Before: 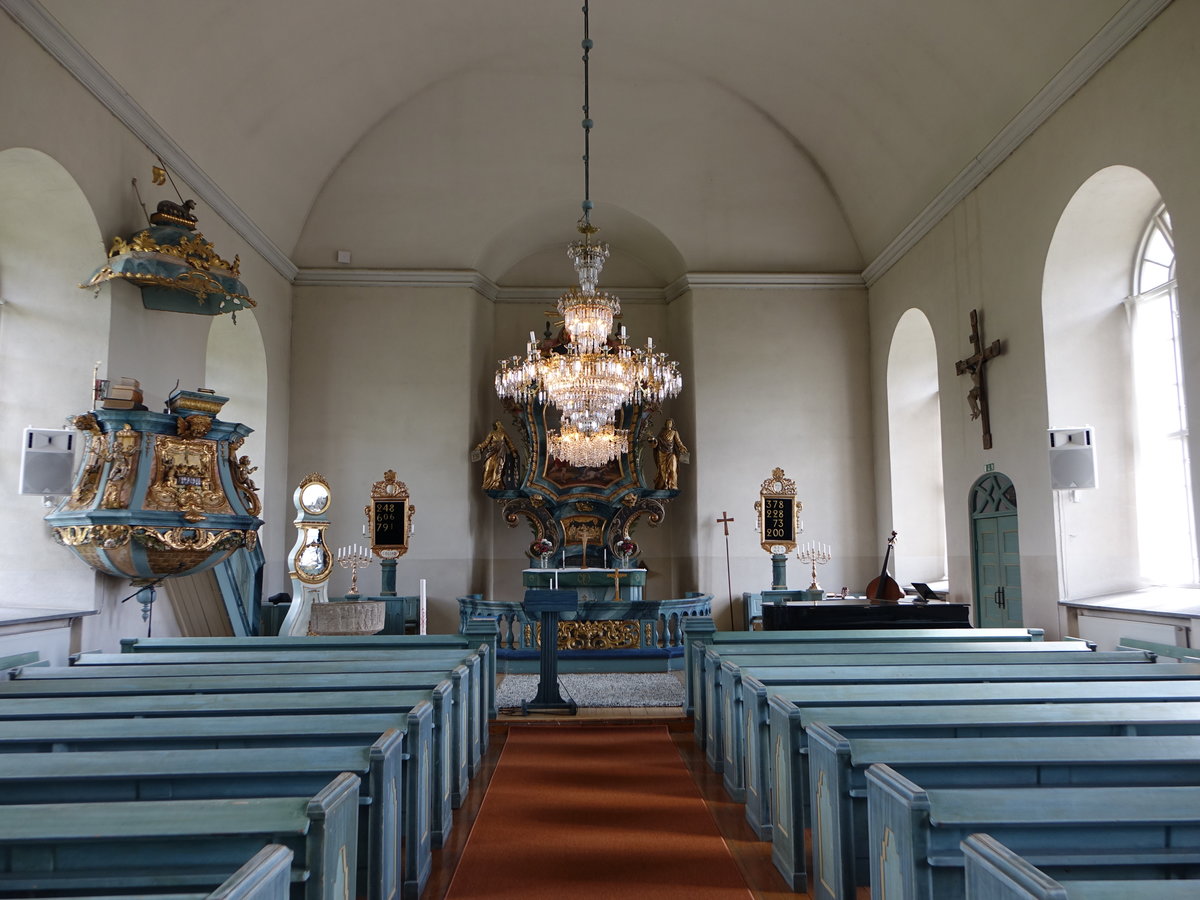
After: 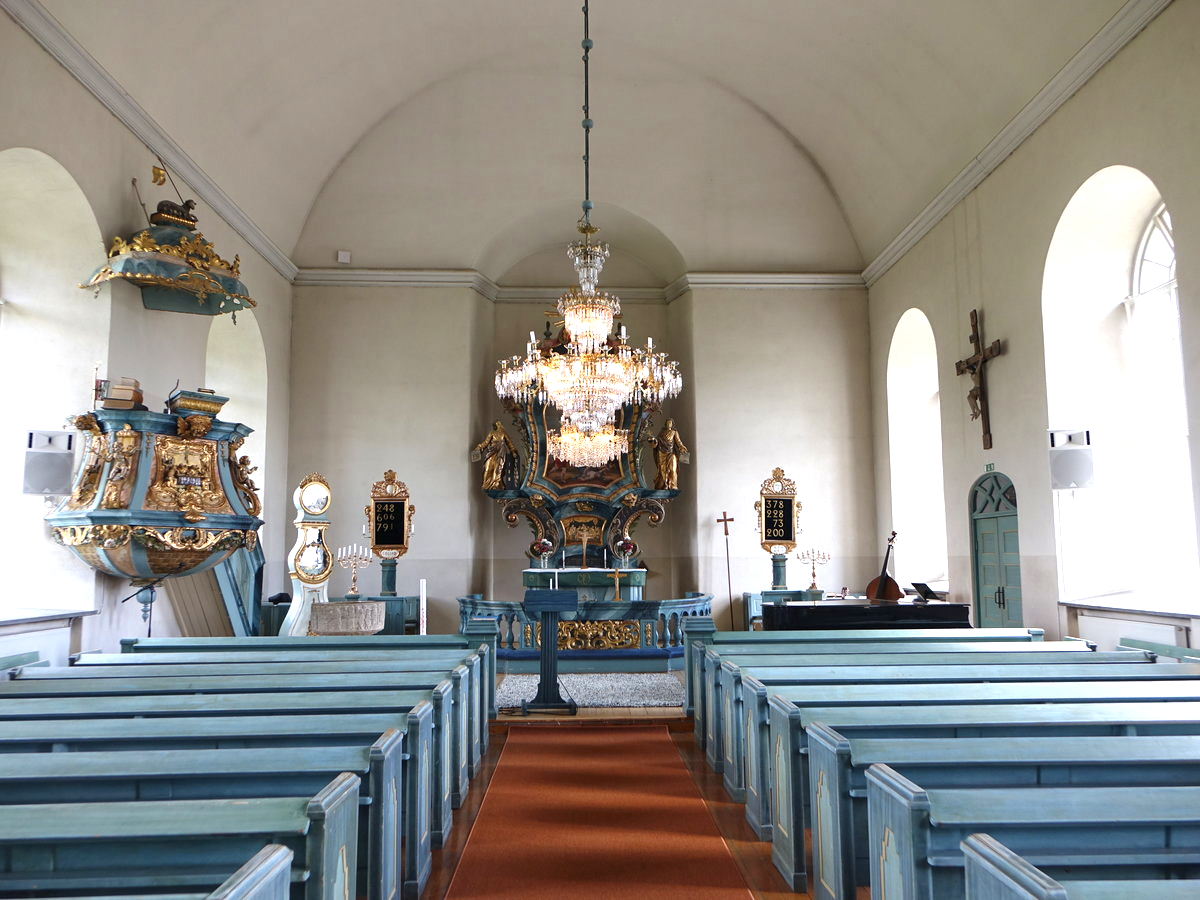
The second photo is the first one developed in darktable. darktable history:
exposure: exposure 0.914 EV, compensate highlight preservation false
